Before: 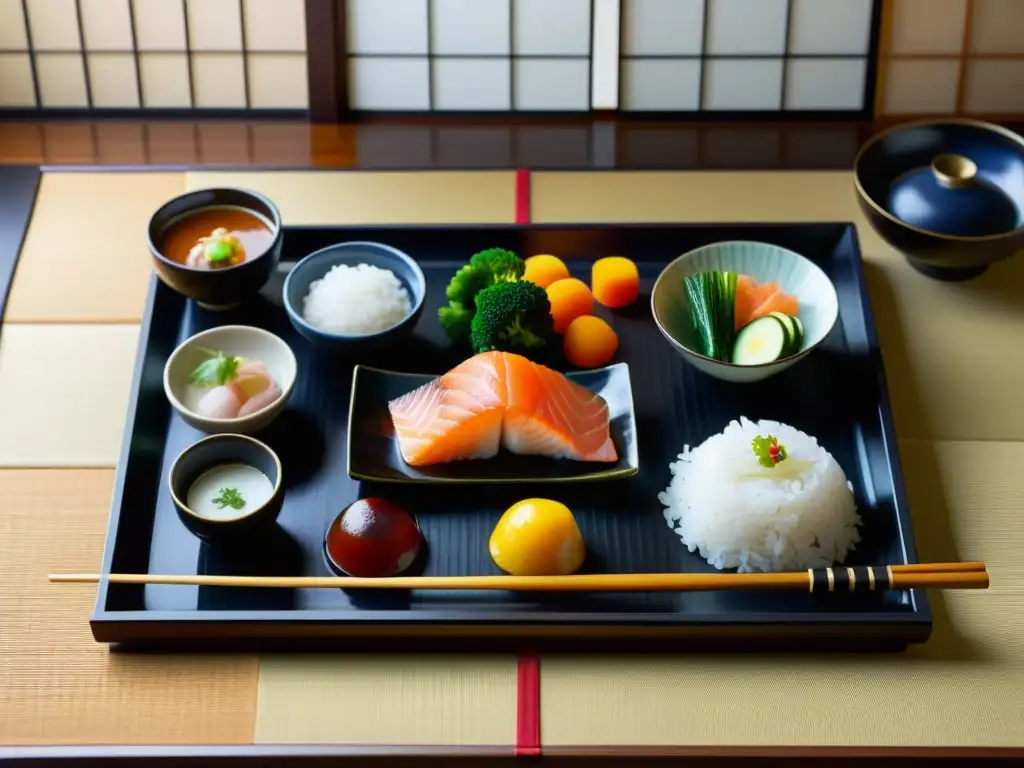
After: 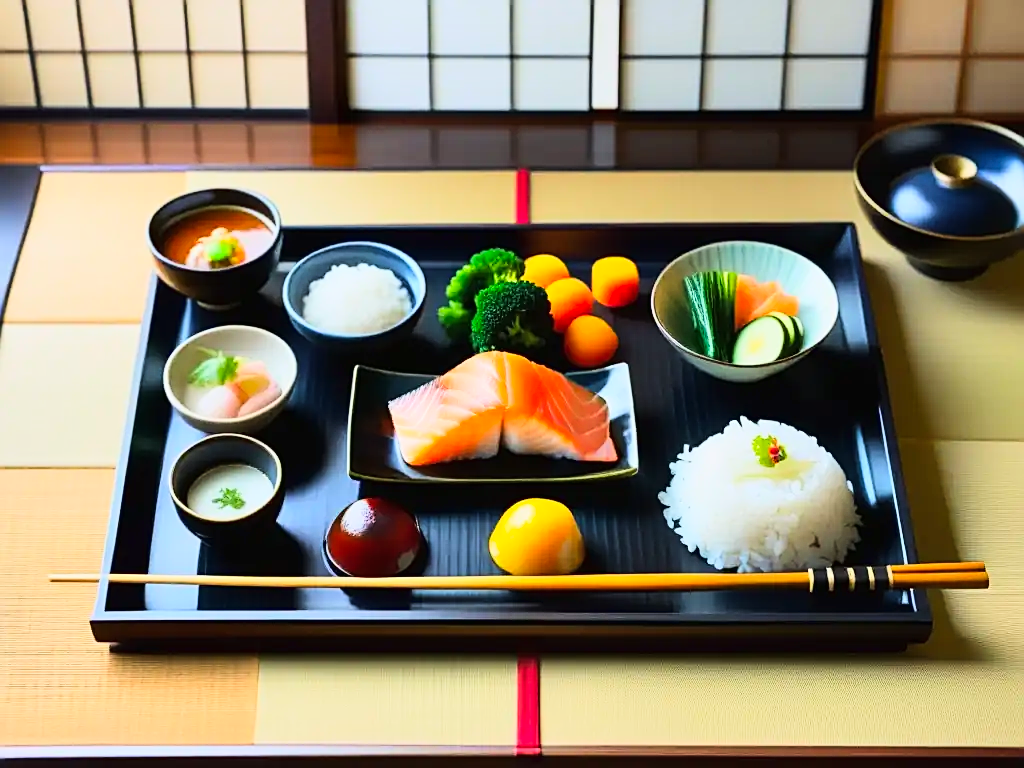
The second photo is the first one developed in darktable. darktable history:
tone curve: curves: ch0 [(0, 0.008) (0.107, 0.083) (0.283, 0.287) (0.429, 0.51) (0.607, 0.739) (0.789, 0.893) (0.998, 0.978)]; ch1 [(0, 0) (0.323, 0.339) (0.438, 0.427) (0.478, 0.484) (0.502, 0.502) (0.527, 0.525) (0.571, 0.579) (0.608, 0.629) (0.669, 0.704) (0.859, 0.899) (1, 1)]; ch2 [(0, 0) (0.33, 0.347) (0.421, 0.456) (0.473, 0.498) (0.502, 0.504) (0.522, 0.524) (0.549, 0.567) (0.593, 0.626) (0.676, 0.724) (1, 1)], color space Lab, linked channels, preserve colors none
shadows and highlights: low approximation 0.01, soften with gaussian
contrast brightness saturation: contrast 0.071, brightness 0.073, saturation 0.184
sharpen: on, module defaults
